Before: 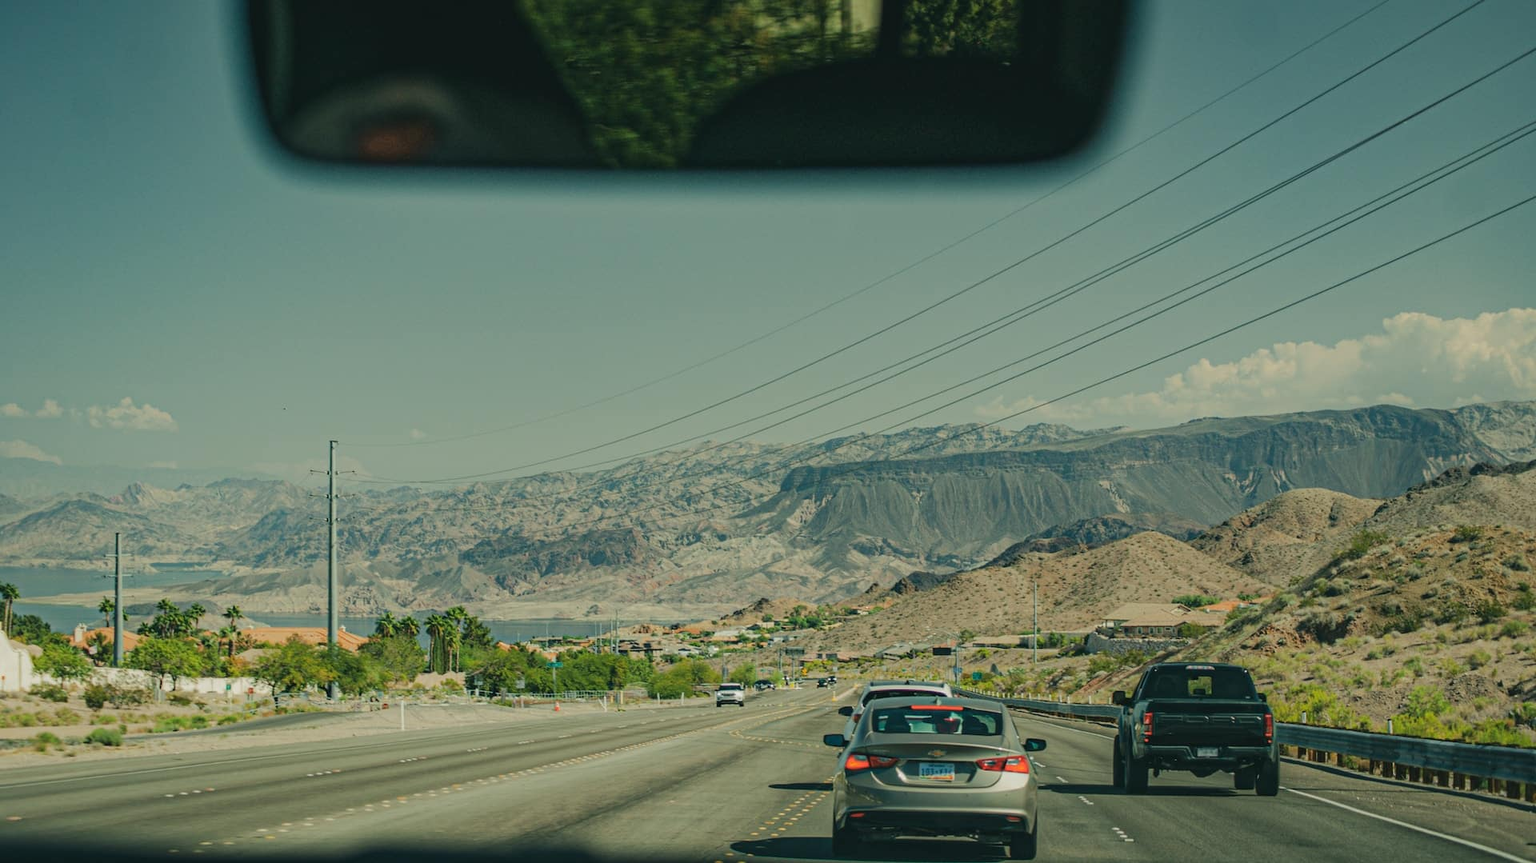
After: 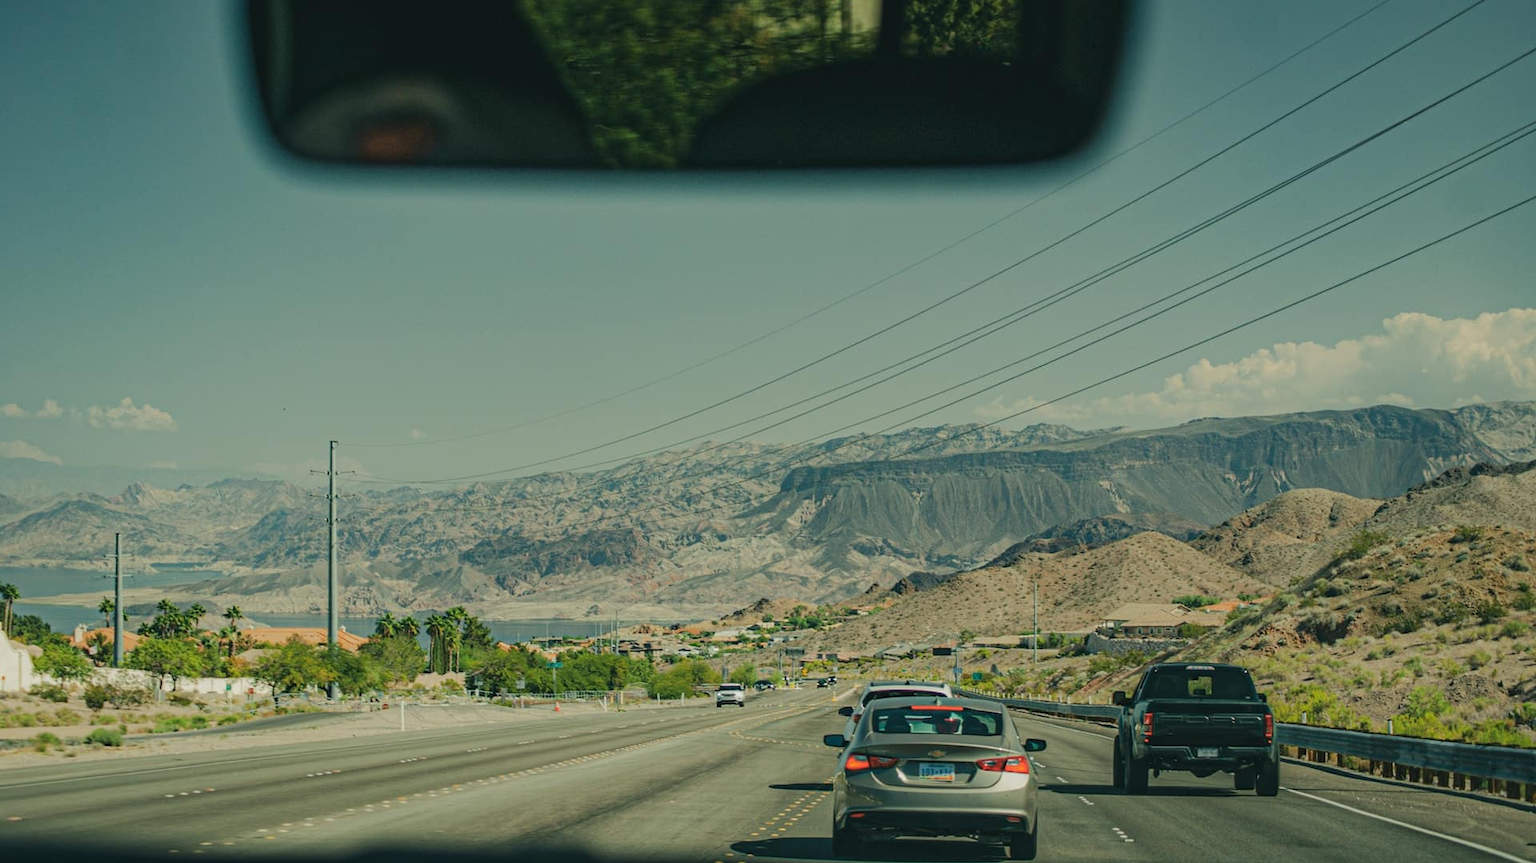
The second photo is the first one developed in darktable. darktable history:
color calibration: illuminant same as pipeline (D50), adaptation none (bypass), x 0.332, y 0.334, temperature 5023.77 K
